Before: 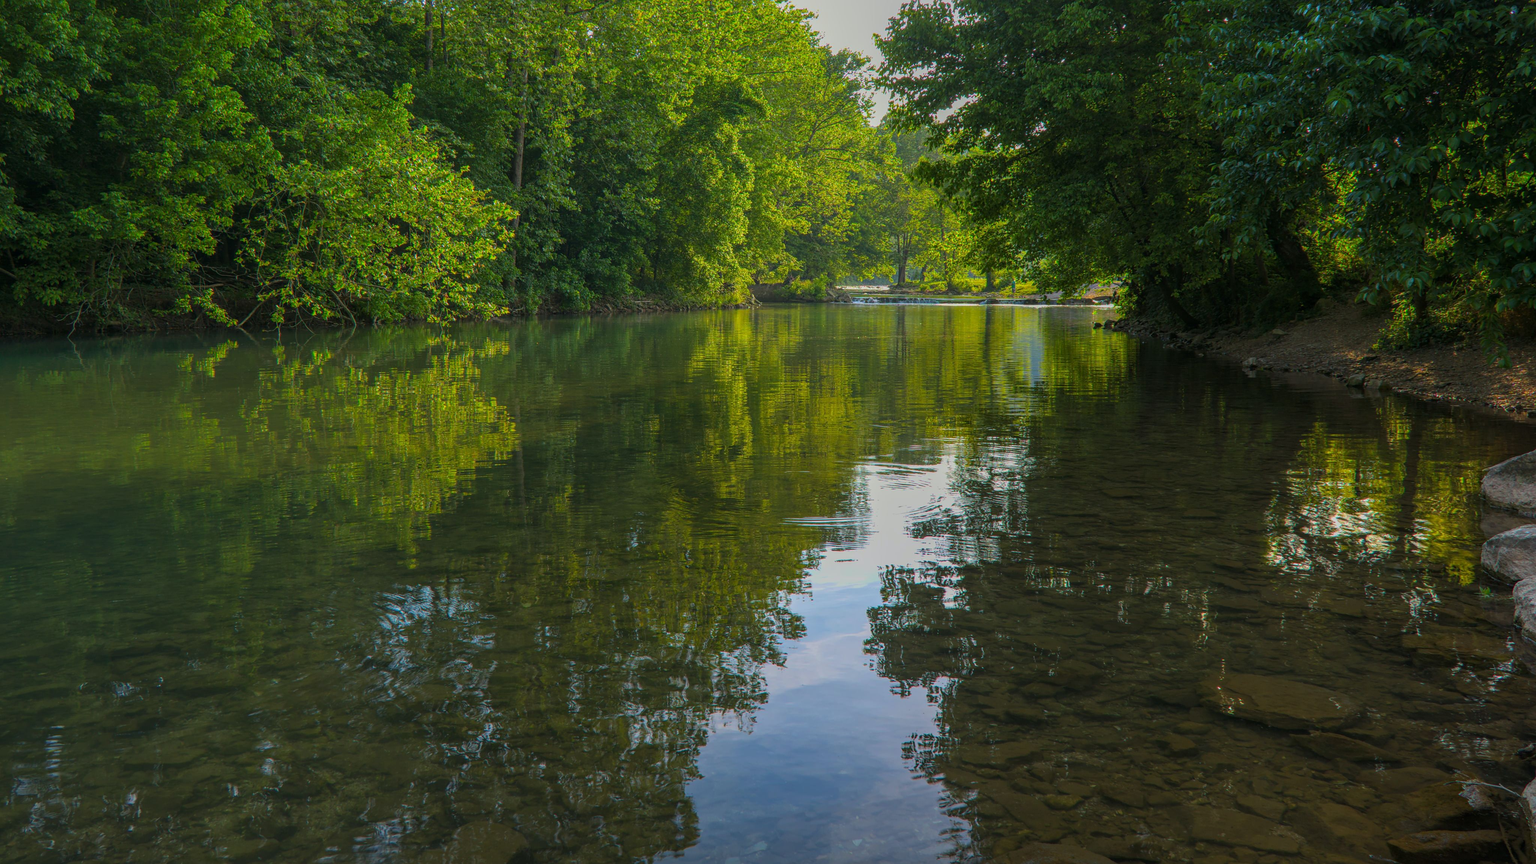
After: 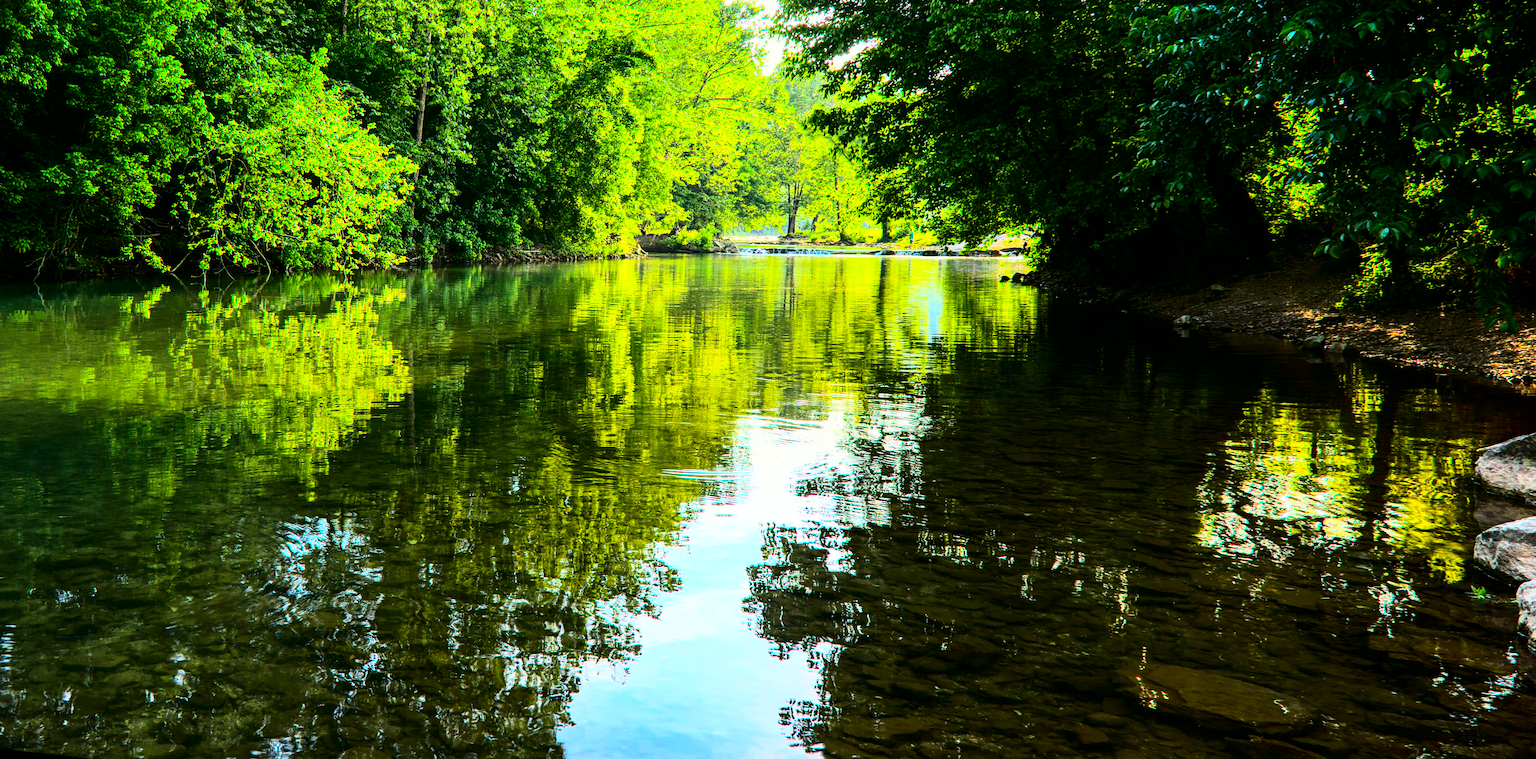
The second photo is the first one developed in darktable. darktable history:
color contrast: green-magenta contrast 1.2, blue-yellow contrast 1.2
exposure: black level correction 0, exposure 0.9 EV, compensate highlight preservation false
rotate and perspective: rotation 1.69°, lens shift (vertical) -0.023, lens shift (horizontal) -0.291, crop left 0.025, crop right 0.988, crop top 0.092, crop bottom 0.842
rgb curve: curves: ch0 [(0, 0) (0.21, 0.15) (0.24, 0.21) (0.5, 0.75) (0.75, 0.96) (0.89, 0.99) (1, 1)]; ch1 [(0, 0.02) (0.21, 0.13) (0.25, 0.2) (0.5, 0.67) (0.75, 0.9) (0.89, 0.97) (1, 1)]; ch2 [(0, 0.02) (0.21, 0.13) (0.25, 0.2) (0.5, 0.67) (0.75, 0.9) (0.89, 0.97) (1, 1)], compensate middle gray true
contrast brightness saturation: contrast 0.19, brightness -0.24, saturation 0.11
